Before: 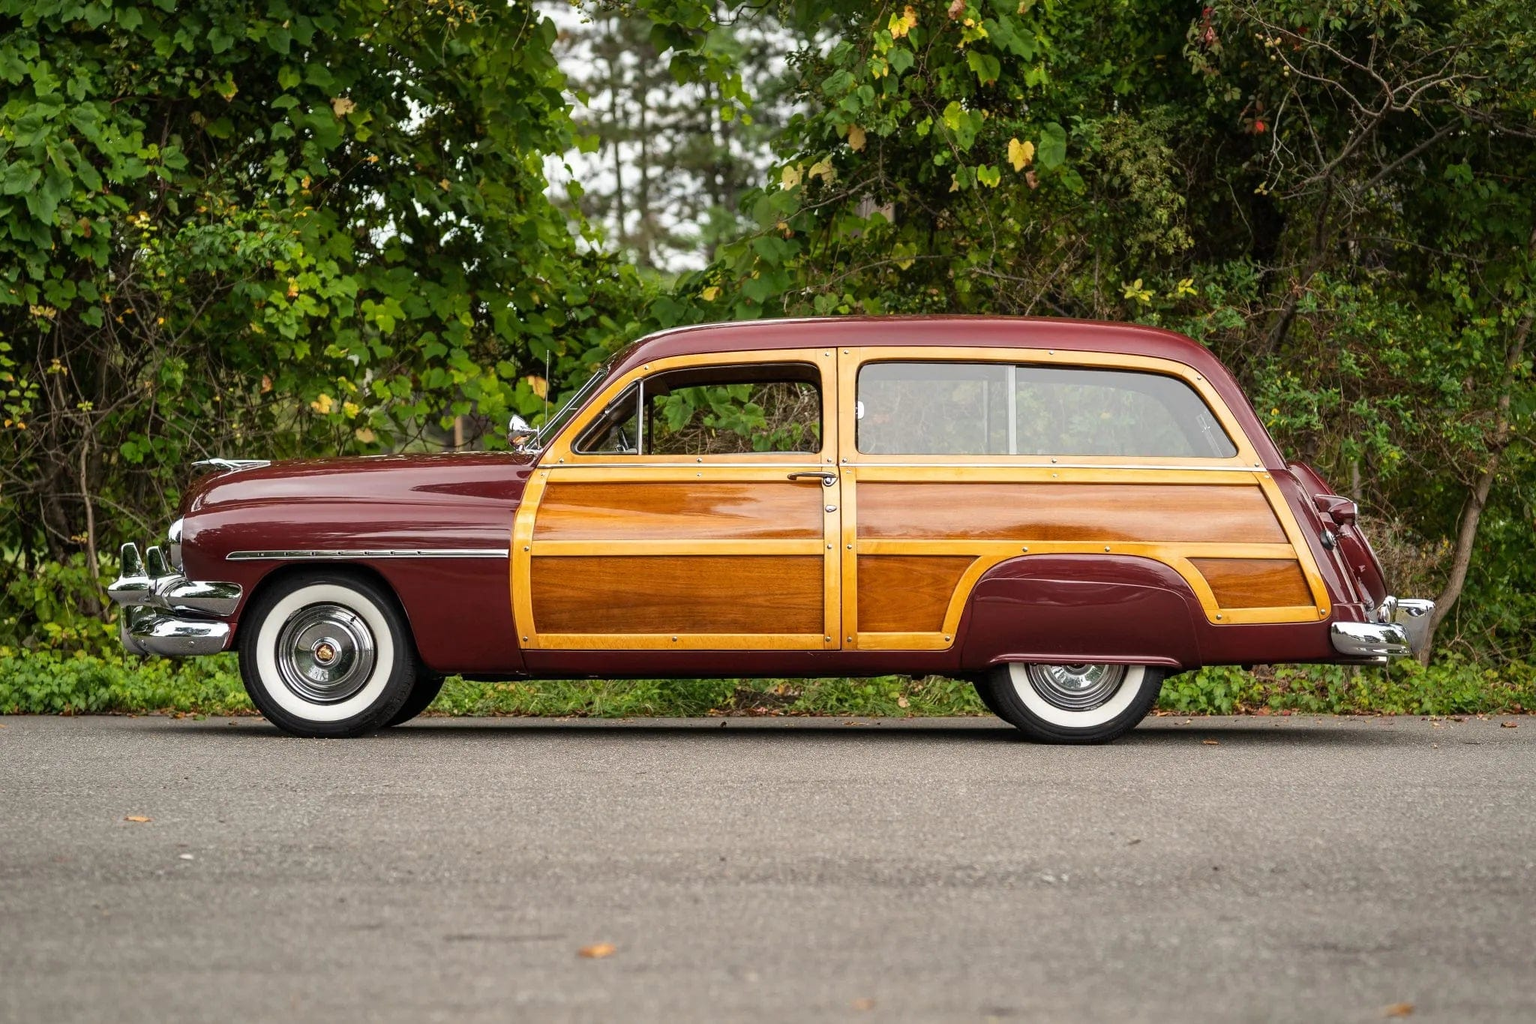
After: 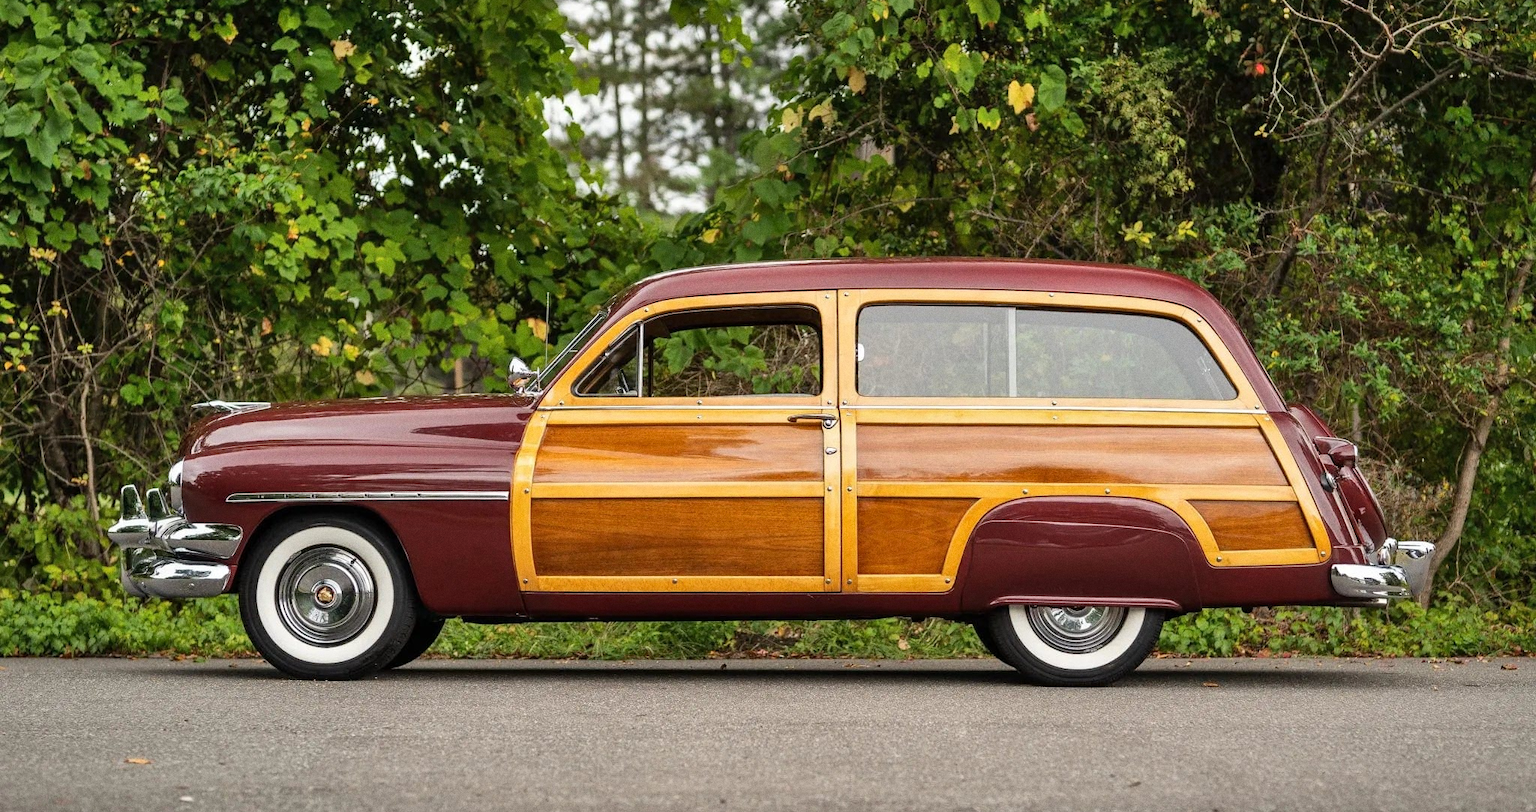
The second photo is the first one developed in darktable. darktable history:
grain: coarseness 0.47 ISO
shadows and highlights: soften with gaussian
crop and rotate: top 5.667%, bottom 14.937%
rgb levels: preserve colors max RGB
